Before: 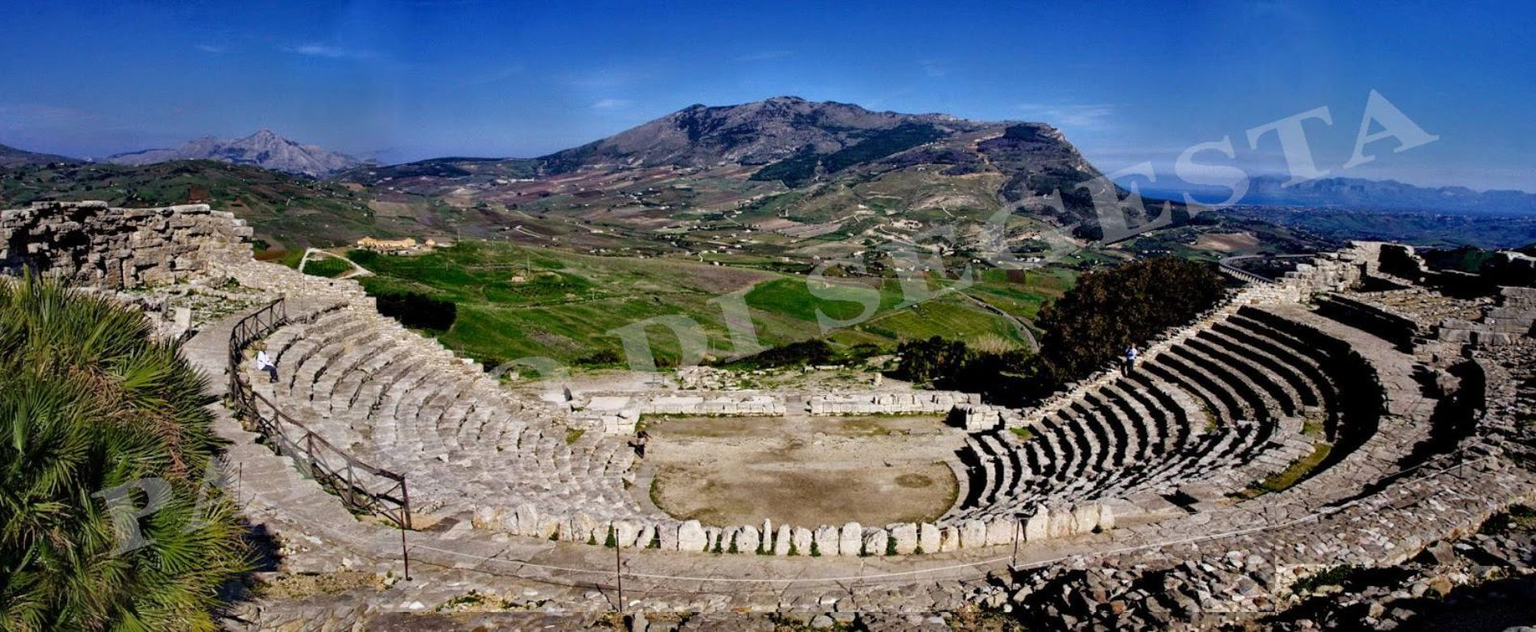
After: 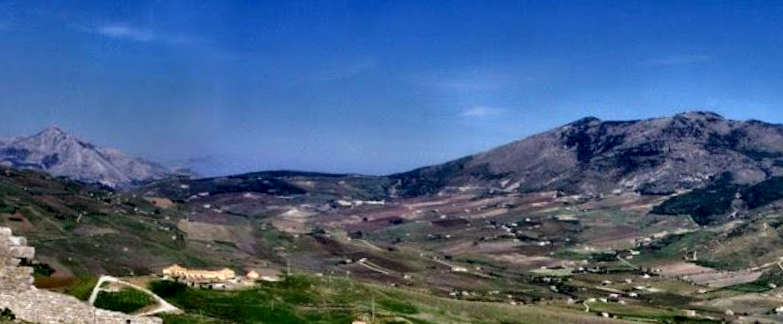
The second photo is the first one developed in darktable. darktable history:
contrast equalizer: y [[0.536, 0.565, 0.581, 0.516, 0.52, 0.491], [0.5 ×6], [0.5 ×6], [0 ×6], [0 ×6]]
crop: left 15.452%, top 5.459%, right 43.956%, bottom 56.62%
rotate and perspective: rotation 2.27°, automatic cropping off
